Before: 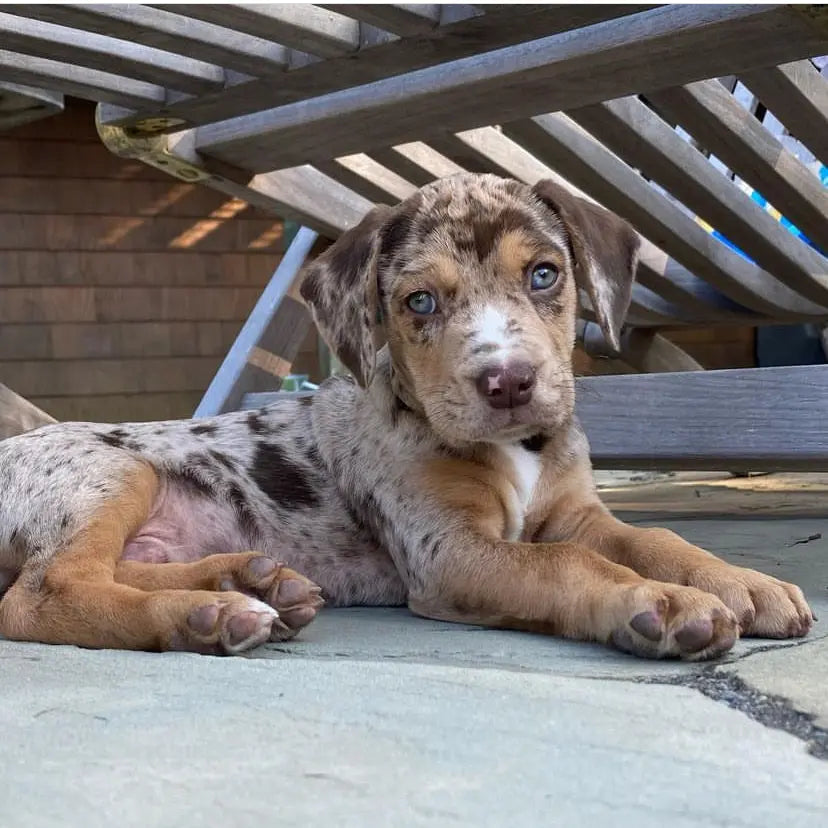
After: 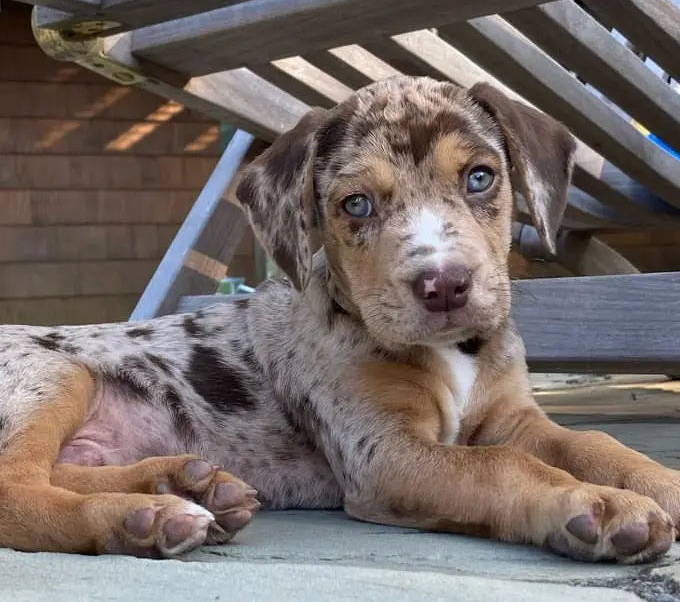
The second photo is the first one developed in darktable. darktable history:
crop: left 7.789%, top 11.796%, right 9.976%, bottom 15.387%
